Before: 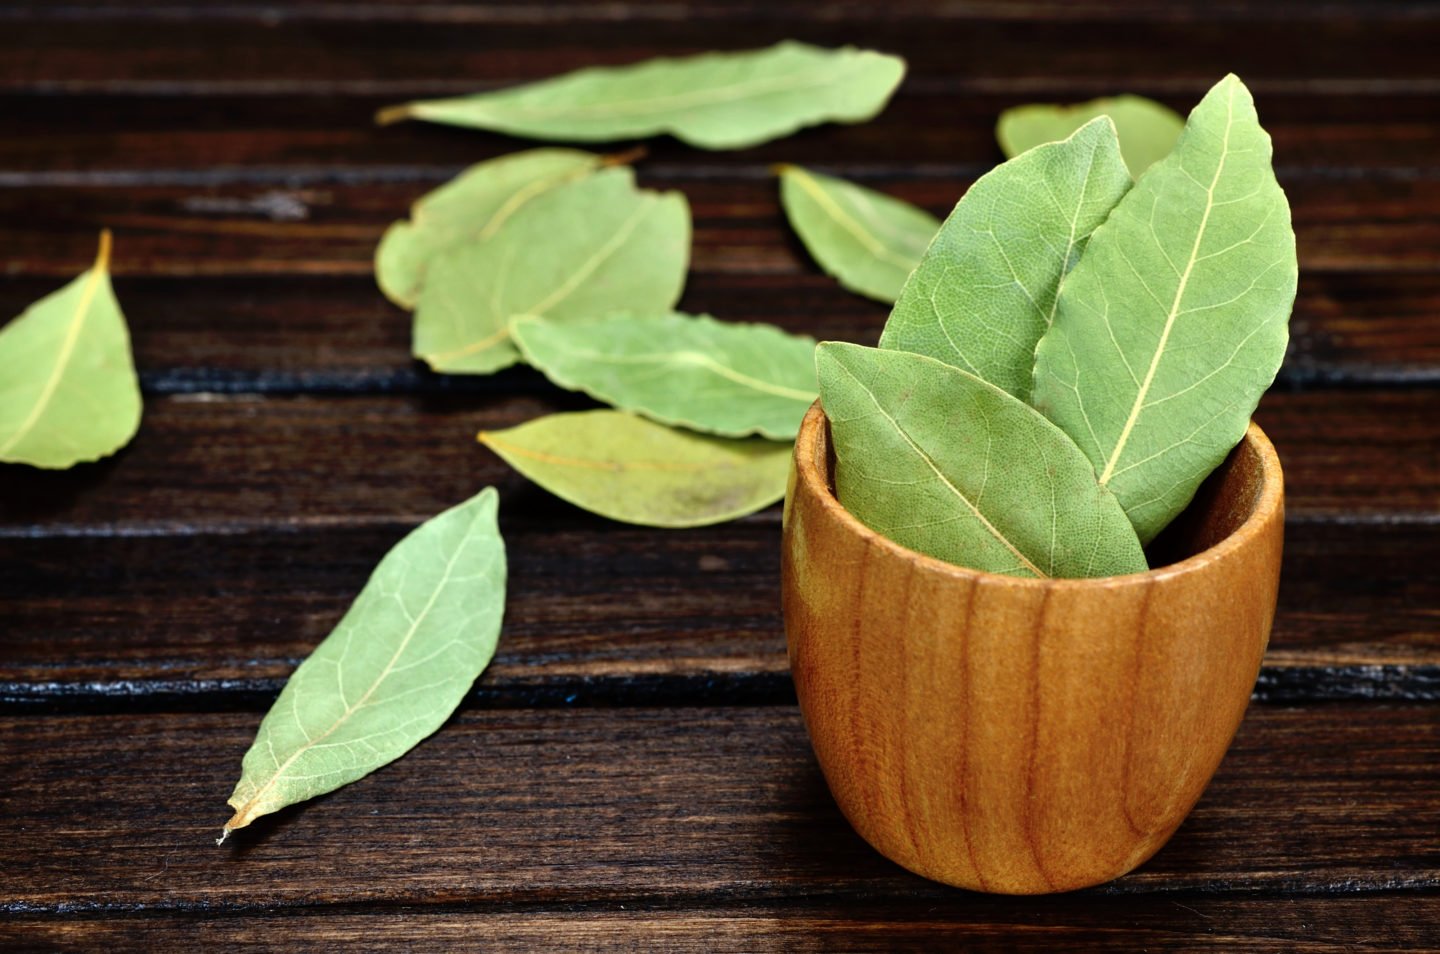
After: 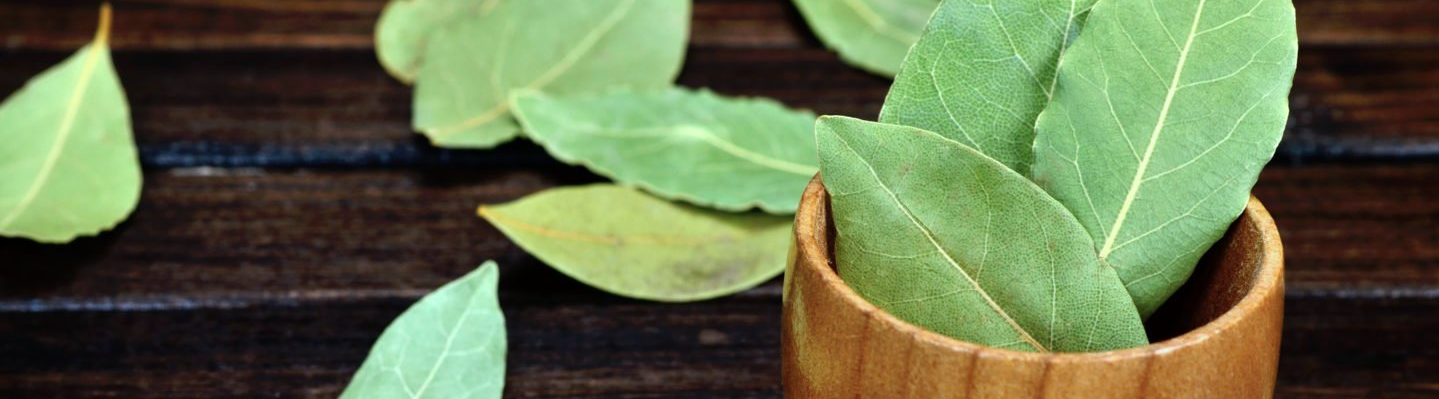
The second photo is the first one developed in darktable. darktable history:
color calibration: x 0.37, y 0.382, temperature 4313.32 K
crop and rotate: top 23.84%, bottom 34.294%
